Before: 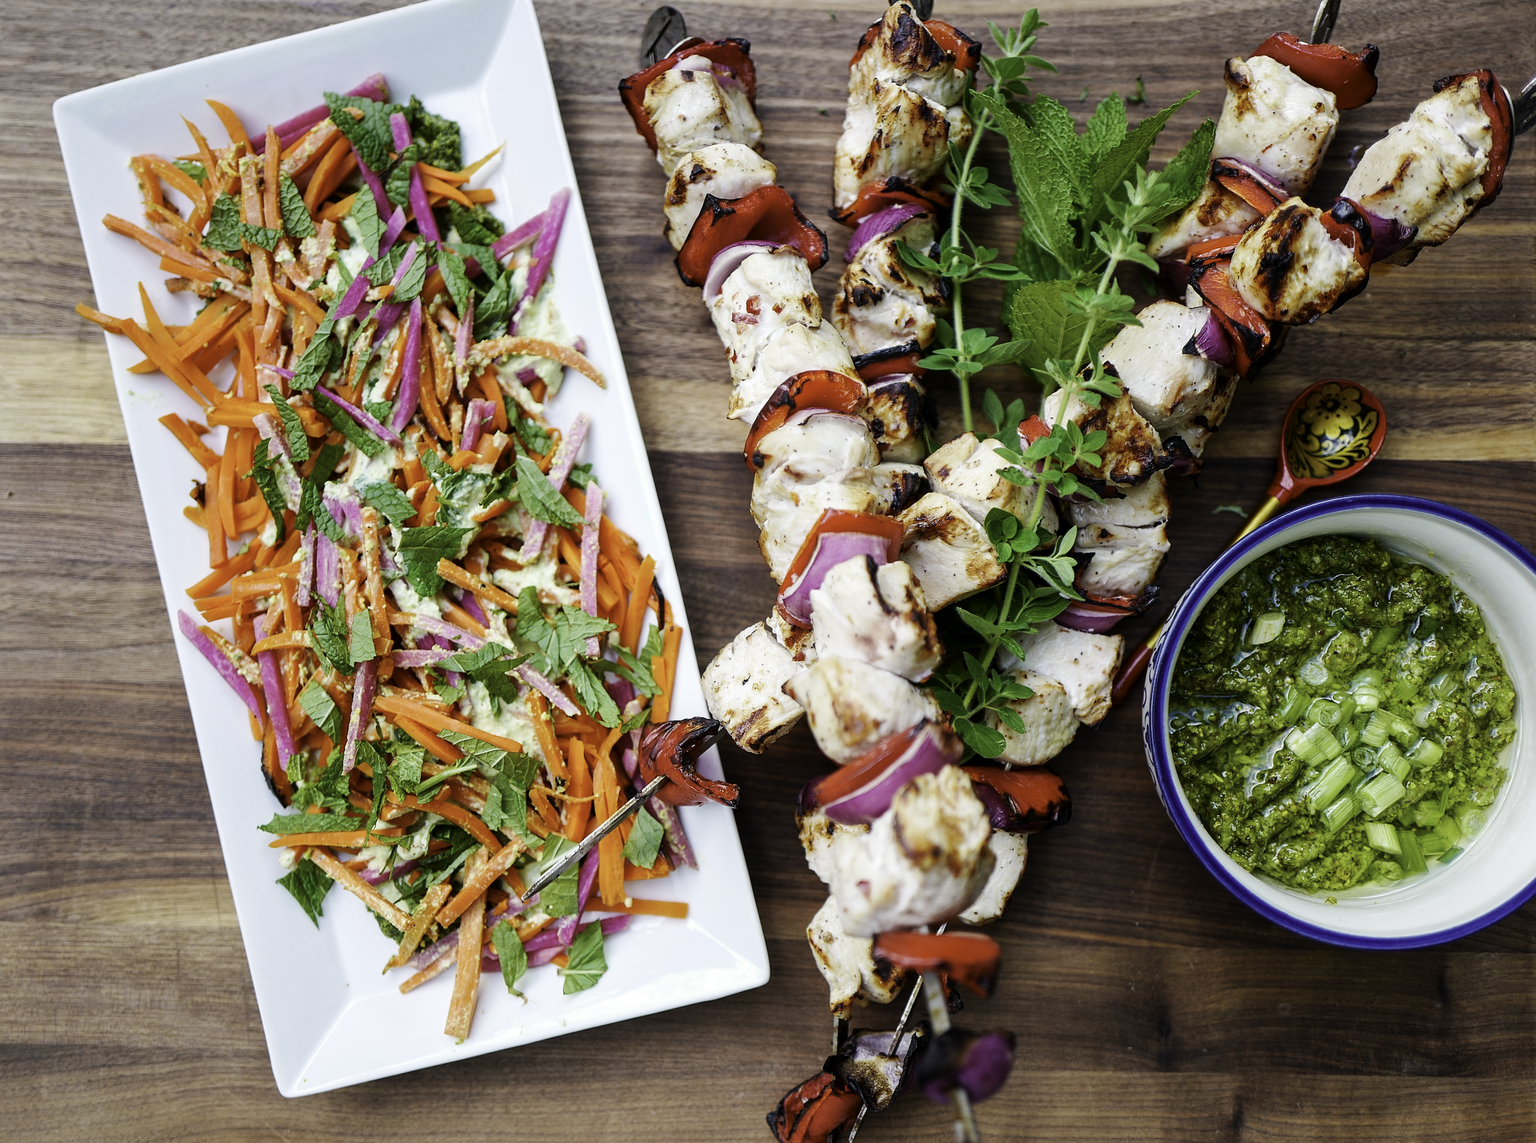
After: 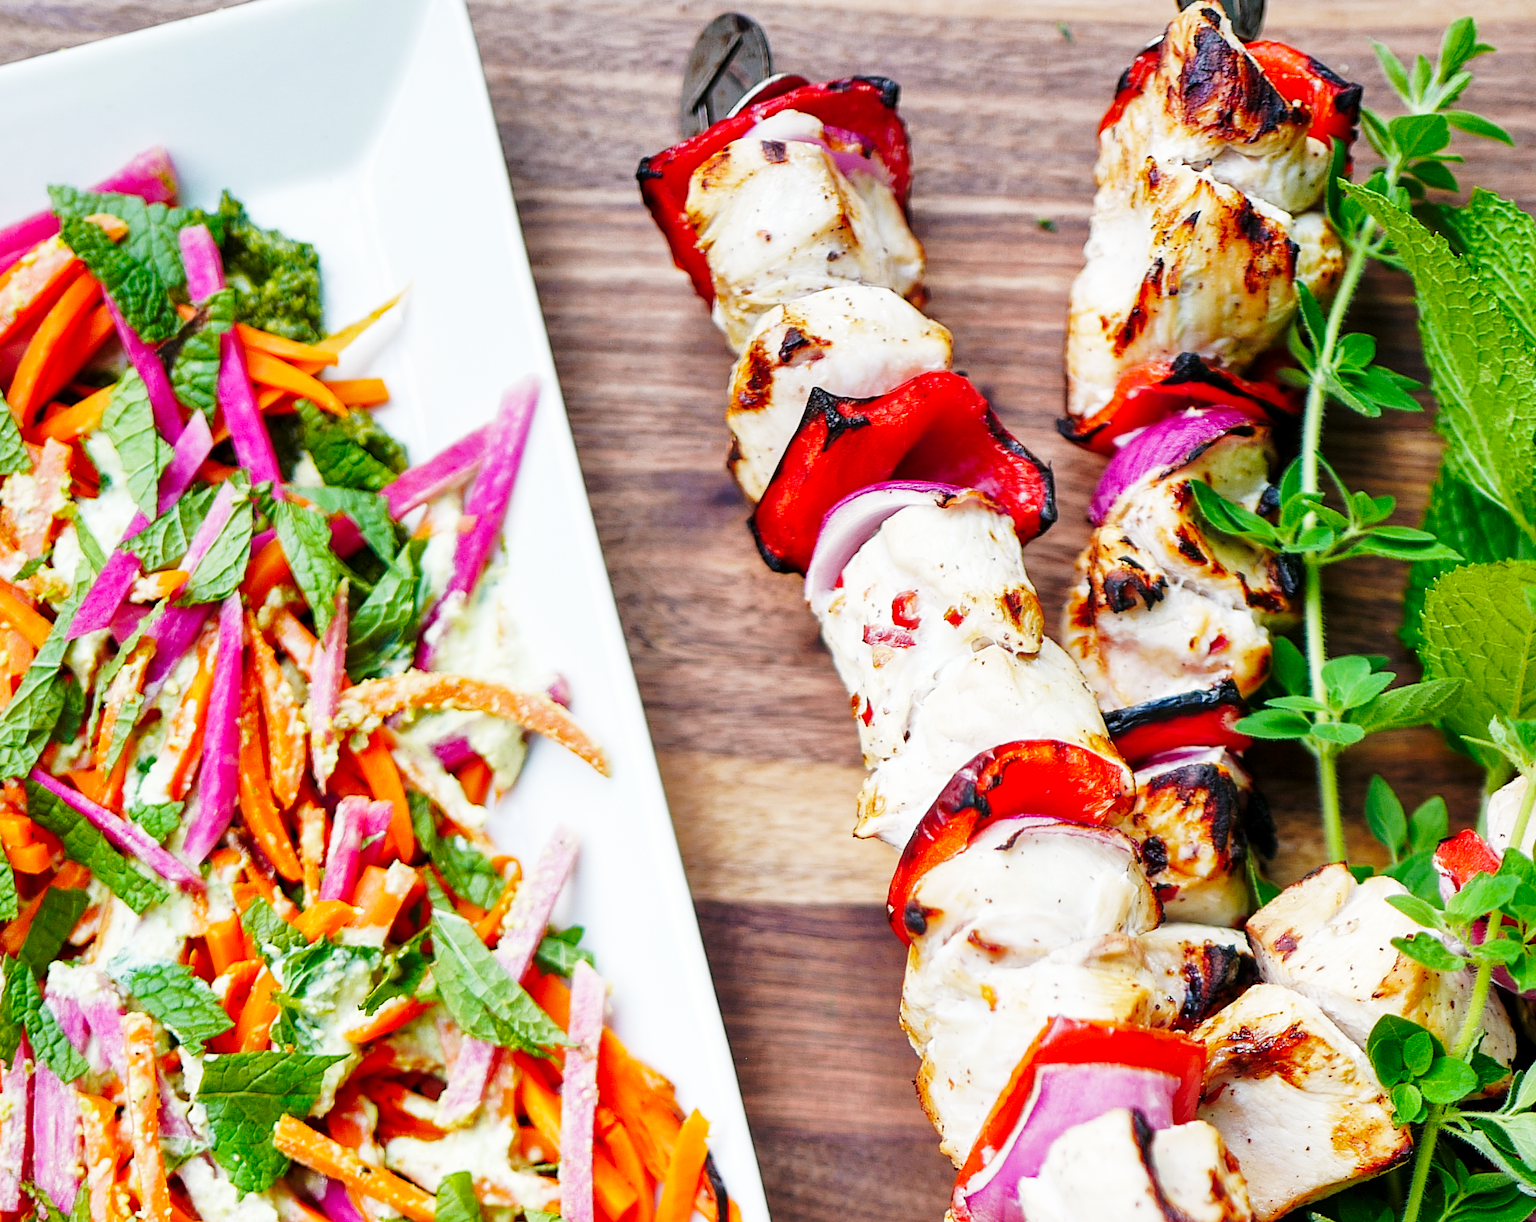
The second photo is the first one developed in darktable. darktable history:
shadows and highlights: on, module defaults
base curve: curves: ch0 [(0, 0) (0.028, 0.03) (0.121, 0.232) (0.46, 0.748) (0.859, 0.968) (1, 1)], preserve colors none
crop: left 19.556%, right 30.401%, bottom 46.458%
